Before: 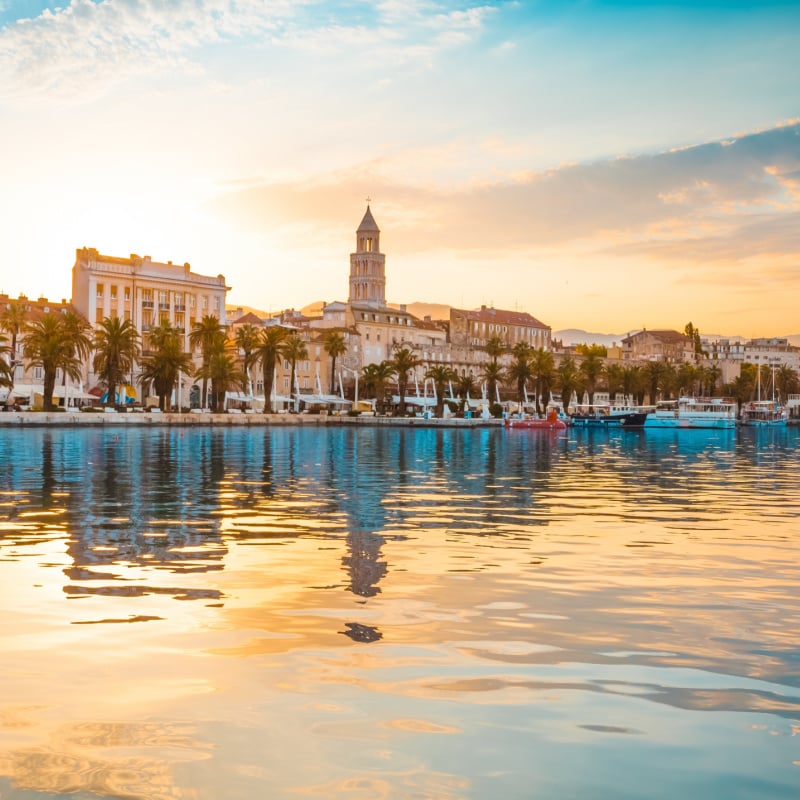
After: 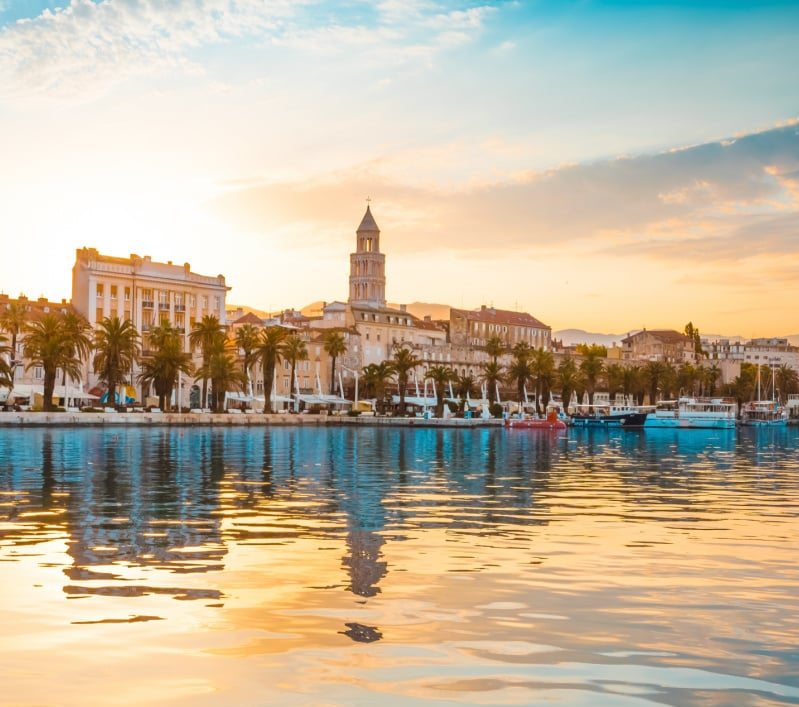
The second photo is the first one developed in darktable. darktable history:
crop and rotate: top 0%, bottom 11.507%
